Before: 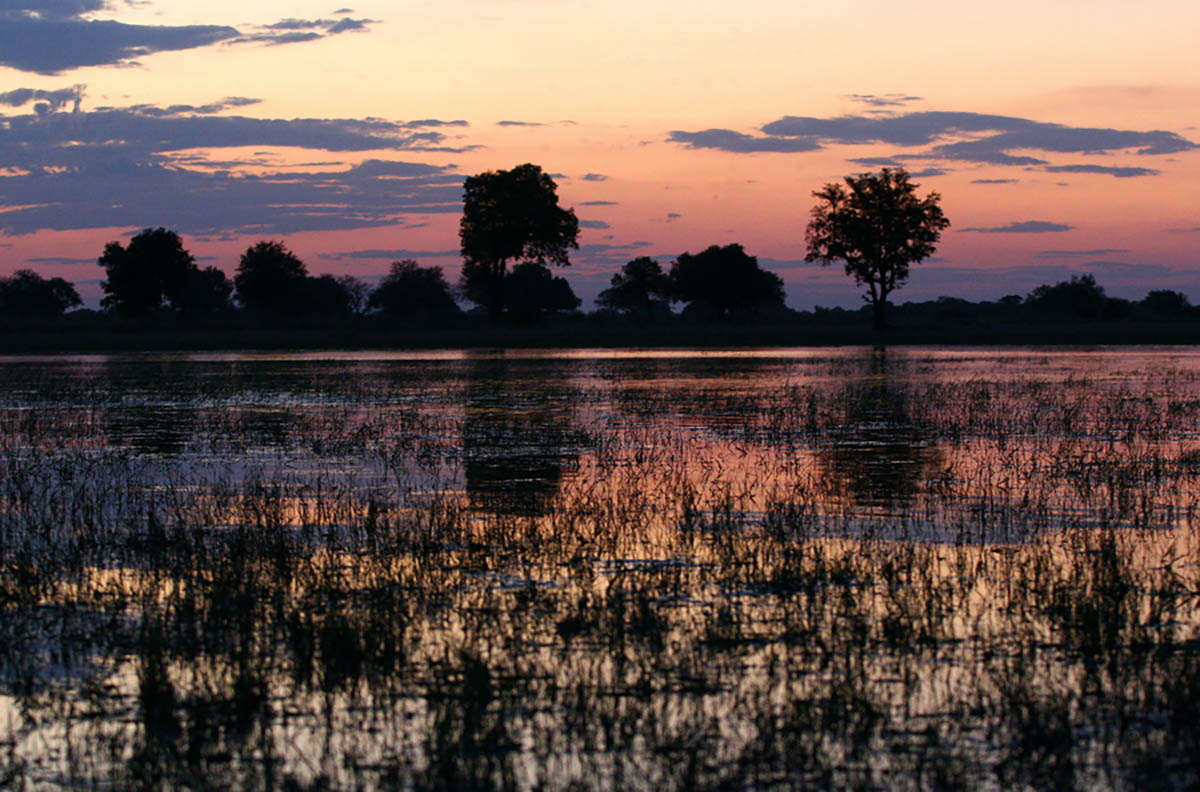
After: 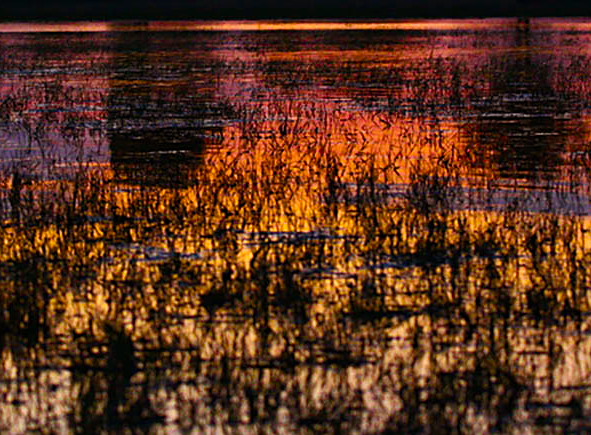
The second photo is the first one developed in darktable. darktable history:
crop: left 29.669%, top 41.529%, right 21.011%, bottom 3.51%
base curve: curves: ch0 [(0, 0) (0.297, 0.298) (1, 1)], preserve colors none
sharpen: amount 0.206
color balance rgb: shadows lift › chroma 9.58%, shadows lift › hue 47.25°, perceptual saturation grading › global saturation 37.021%, perceptual brilliance grading › highlights 9.351%, perceptual brilliance grading › mid-tones 5.071%, global vibrance 50.047%
